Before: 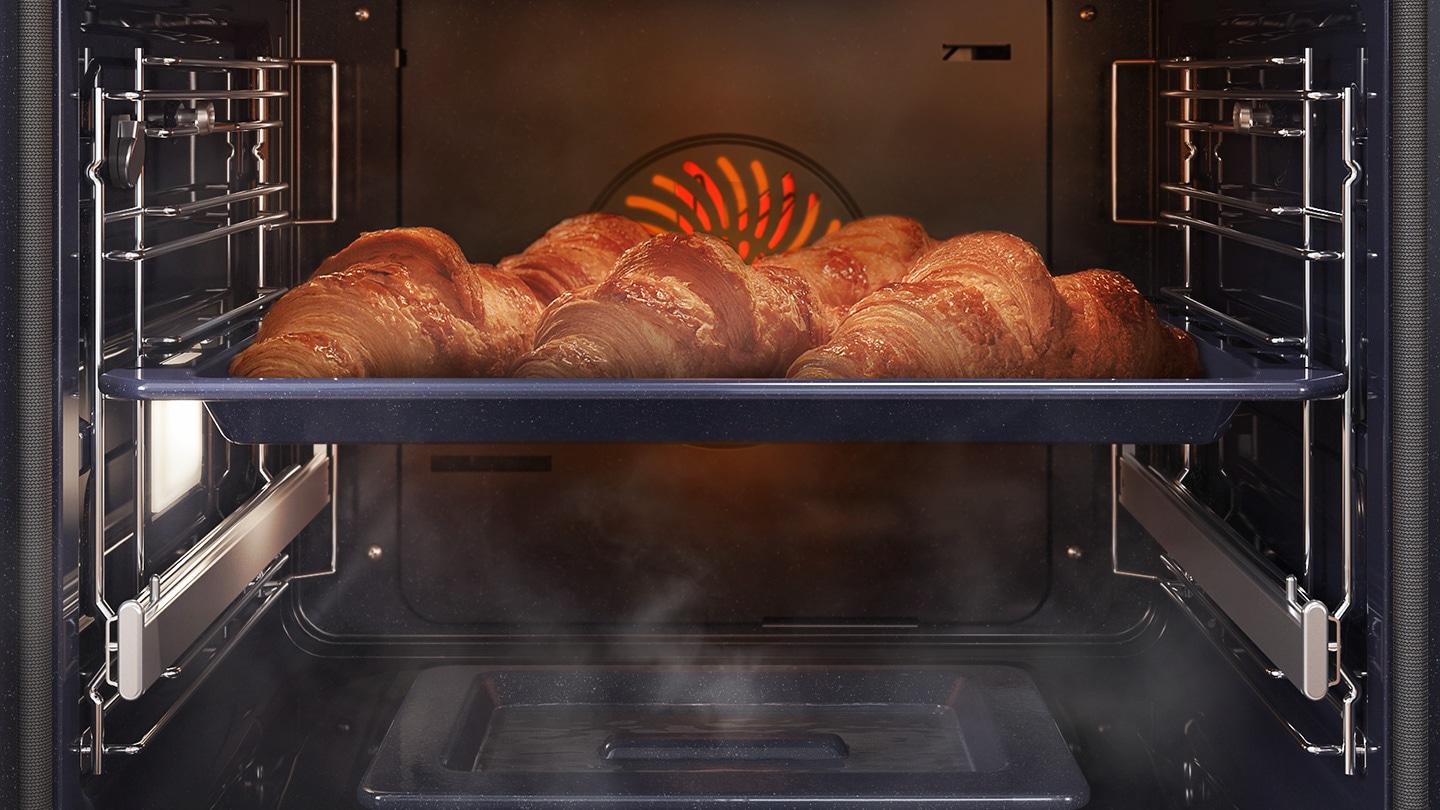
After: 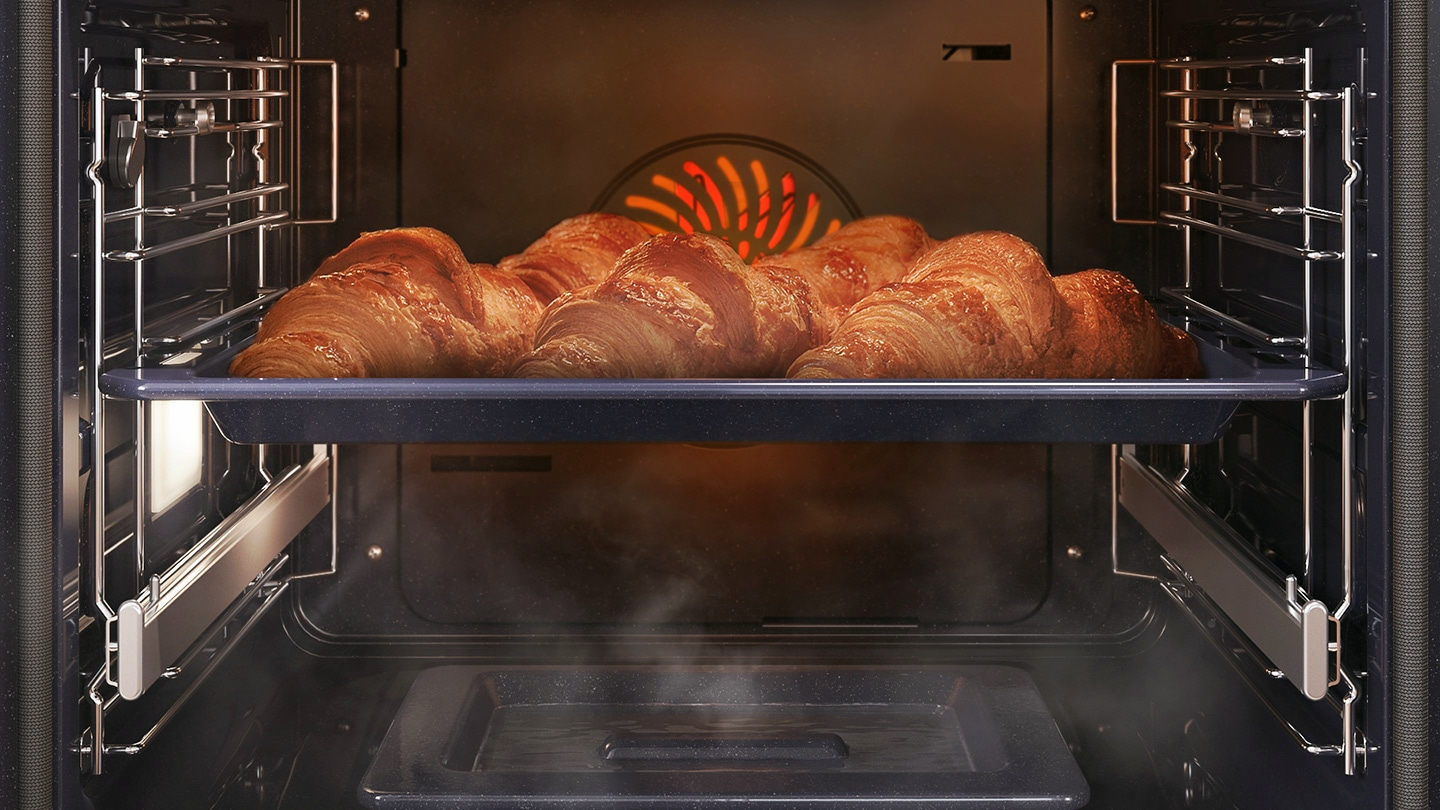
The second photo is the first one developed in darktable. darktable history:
shadows and highlights: shadows 20.55, highlights -20.99, soften with gaussian
color balance: mode lift, gamma, gain (sRGB), lift [1, 0.99, 1.01, 0.992], gamma [1, 1.037, 0.974, 0.963]
